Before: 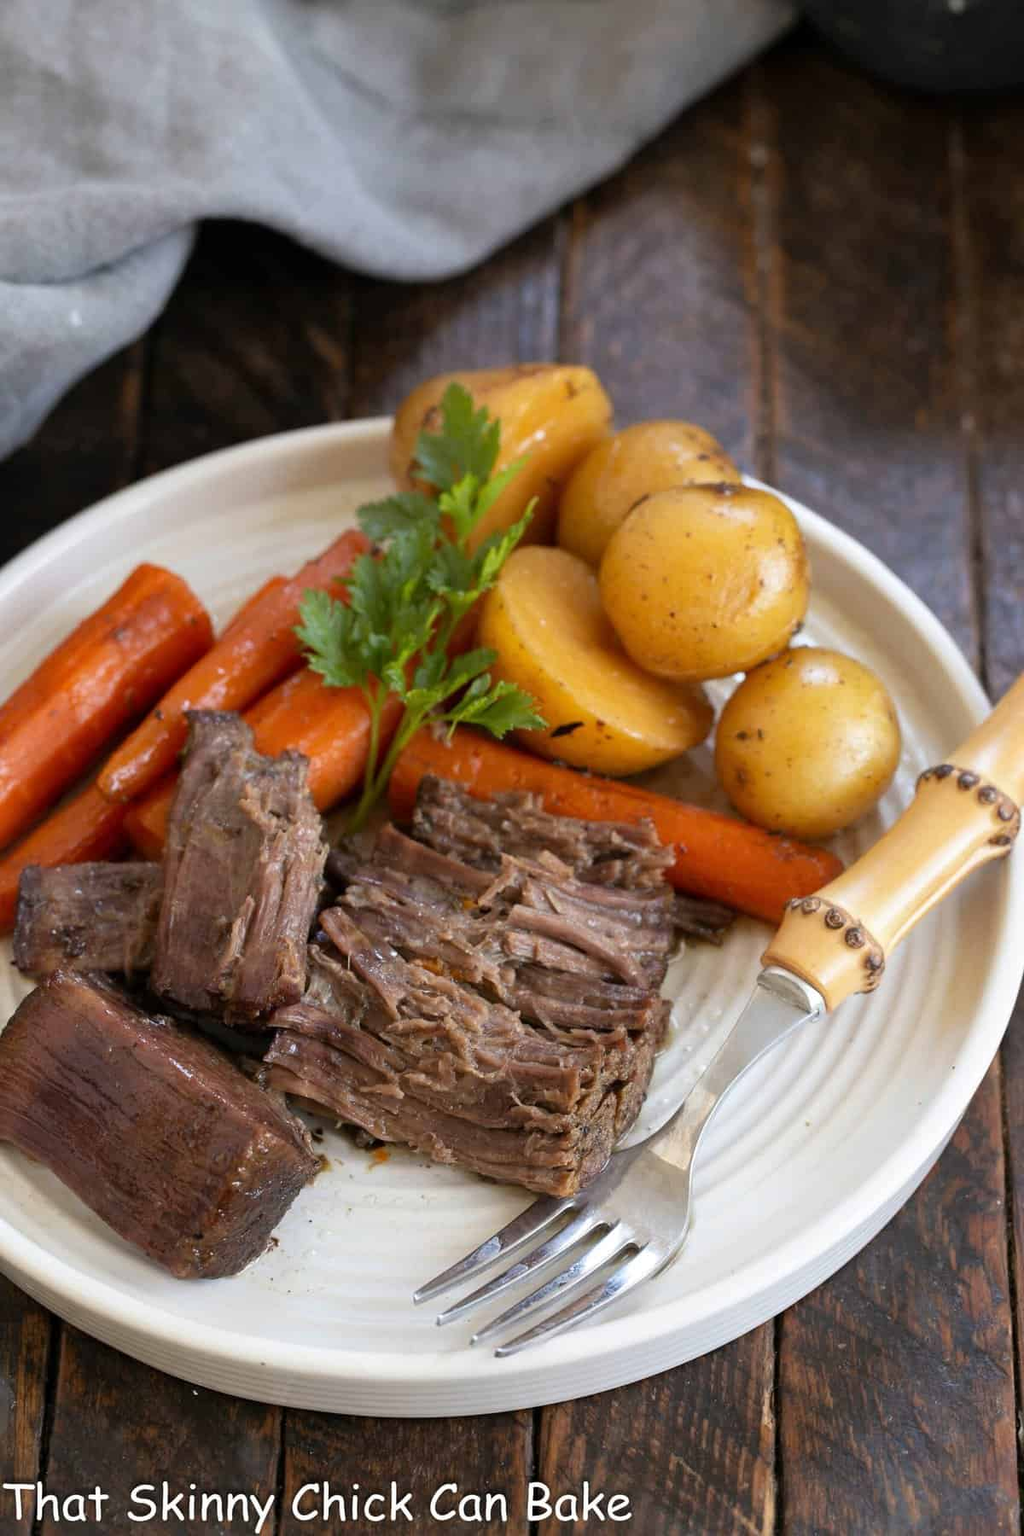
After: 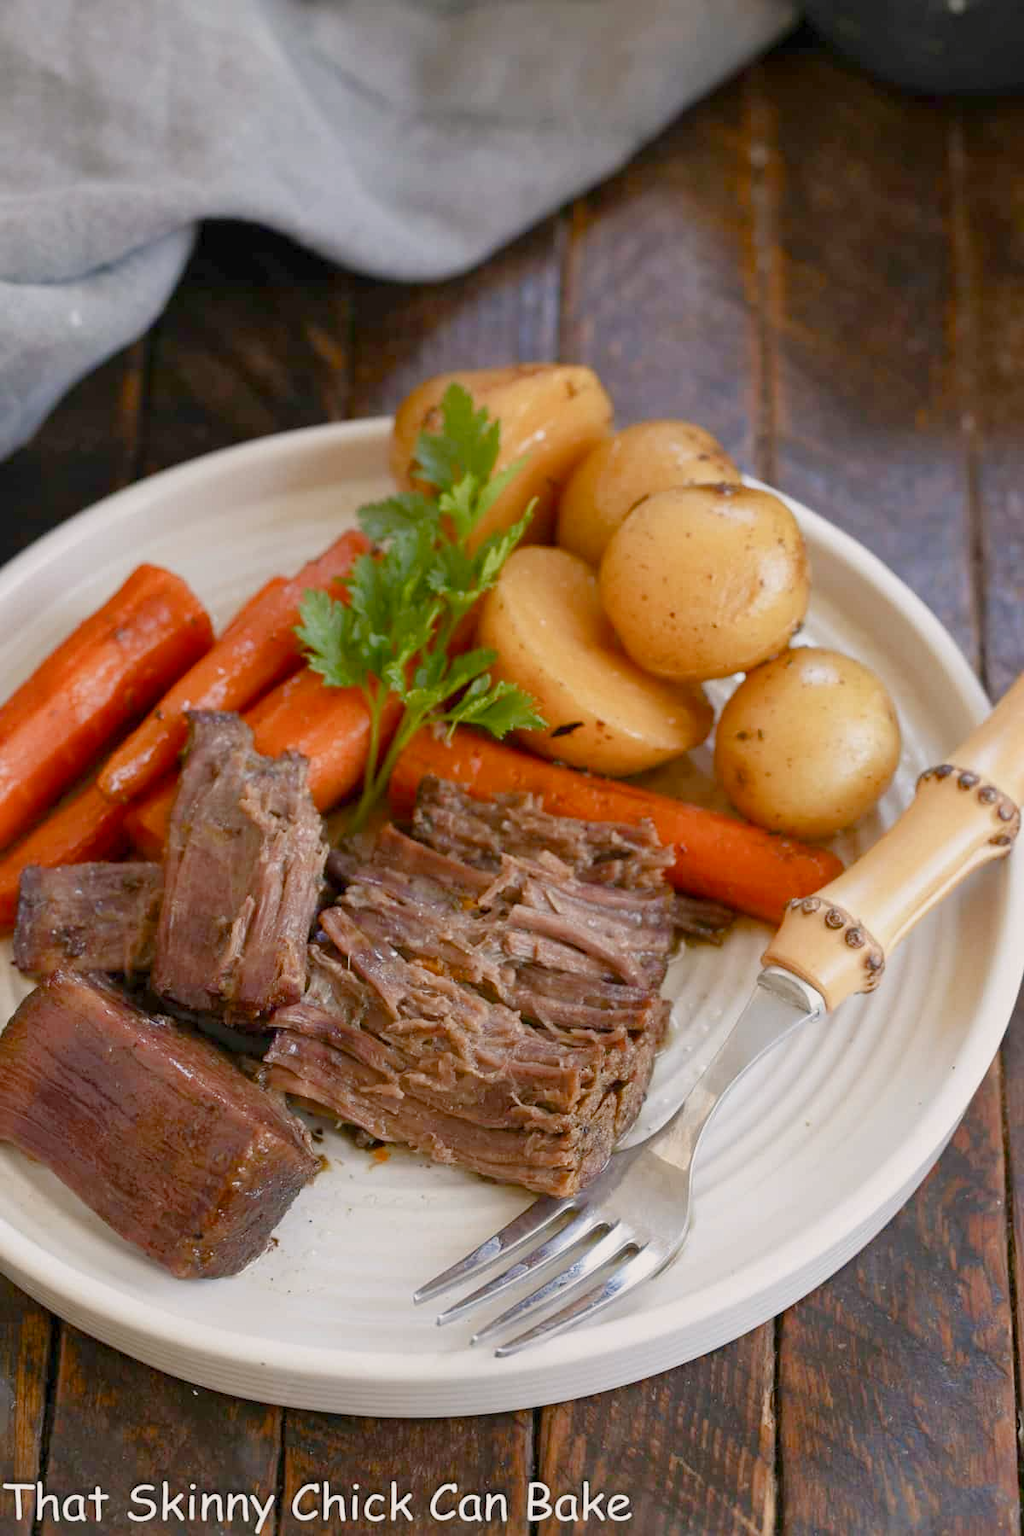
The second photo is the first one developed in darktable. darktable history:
color balance rgb: highlights gain › chroma 1.58%, highlights gain › hue 54.87°, perceptual saturation grading › global saturation 20%, perceptual saturation grading › highlights -50.057%, perceptual saturation grading › shadows 30.33%, contrast -19.436%
exposure: exposure 0.222 EV, compensate highlight preservation false
